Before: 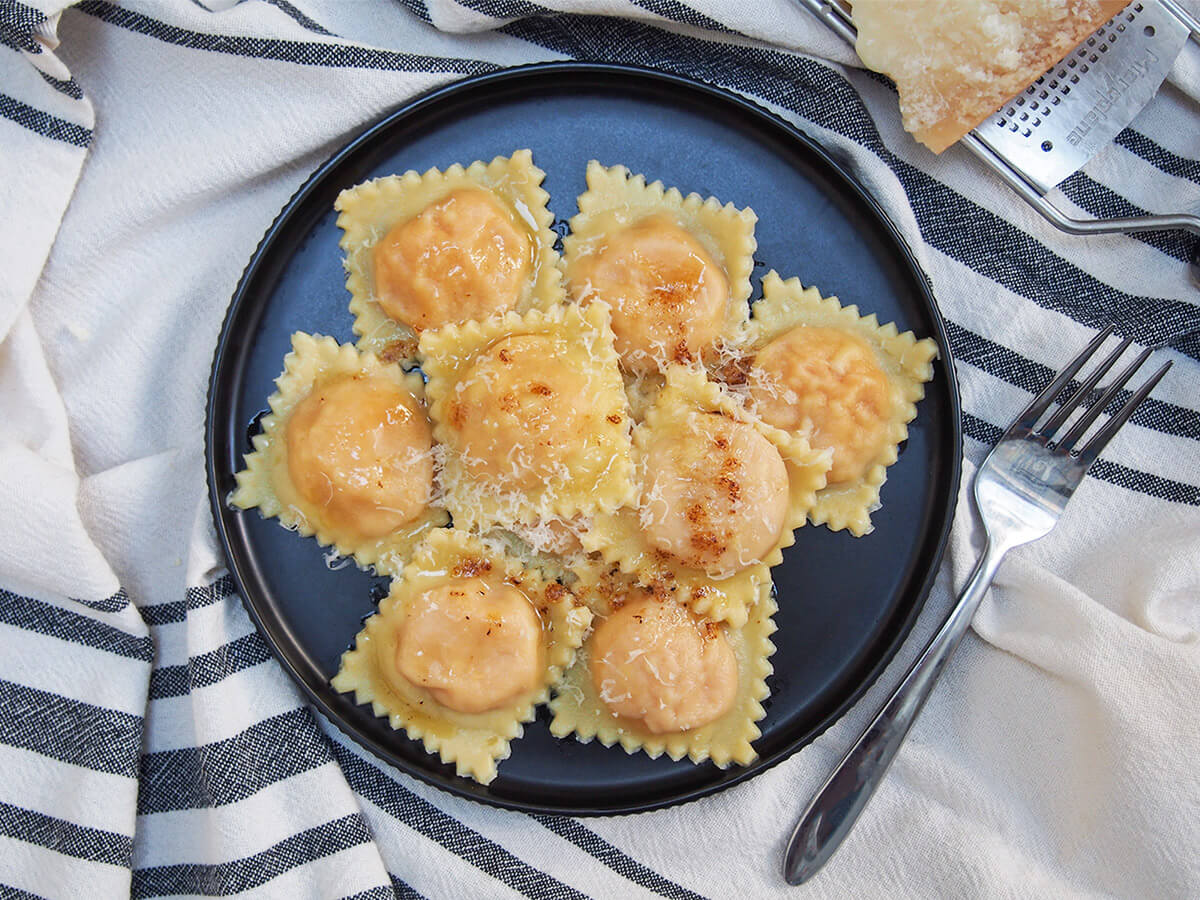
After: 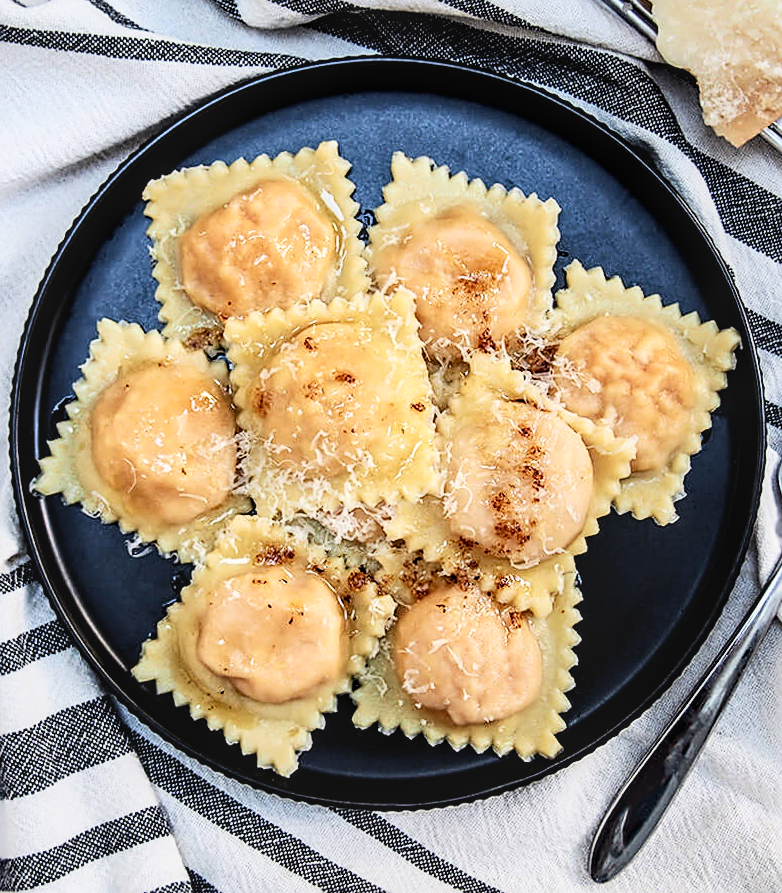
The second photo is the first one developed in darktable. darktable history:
rotate and perspective: rotation 0.226°, lens shift (vertical) -0.042, crop left 0.023, crop right 0.982, crop top 0.006, crop bottom 0.994
contrast brightness saturation: contrast 0.28
shadows and highlights: shadows -10, white point adjustment 1.5, highlights 10
crop and rotate: left 15.546%, right 17.787%
filmic rgb: black relative exposure -3.72 EV, white relative exposure 2.77 EV, dynamic range scaling -5.32%, hardness 3.03
local contrast: on, module defaults
white balance: red 1, blue 1
sharpen: on, module defaults
